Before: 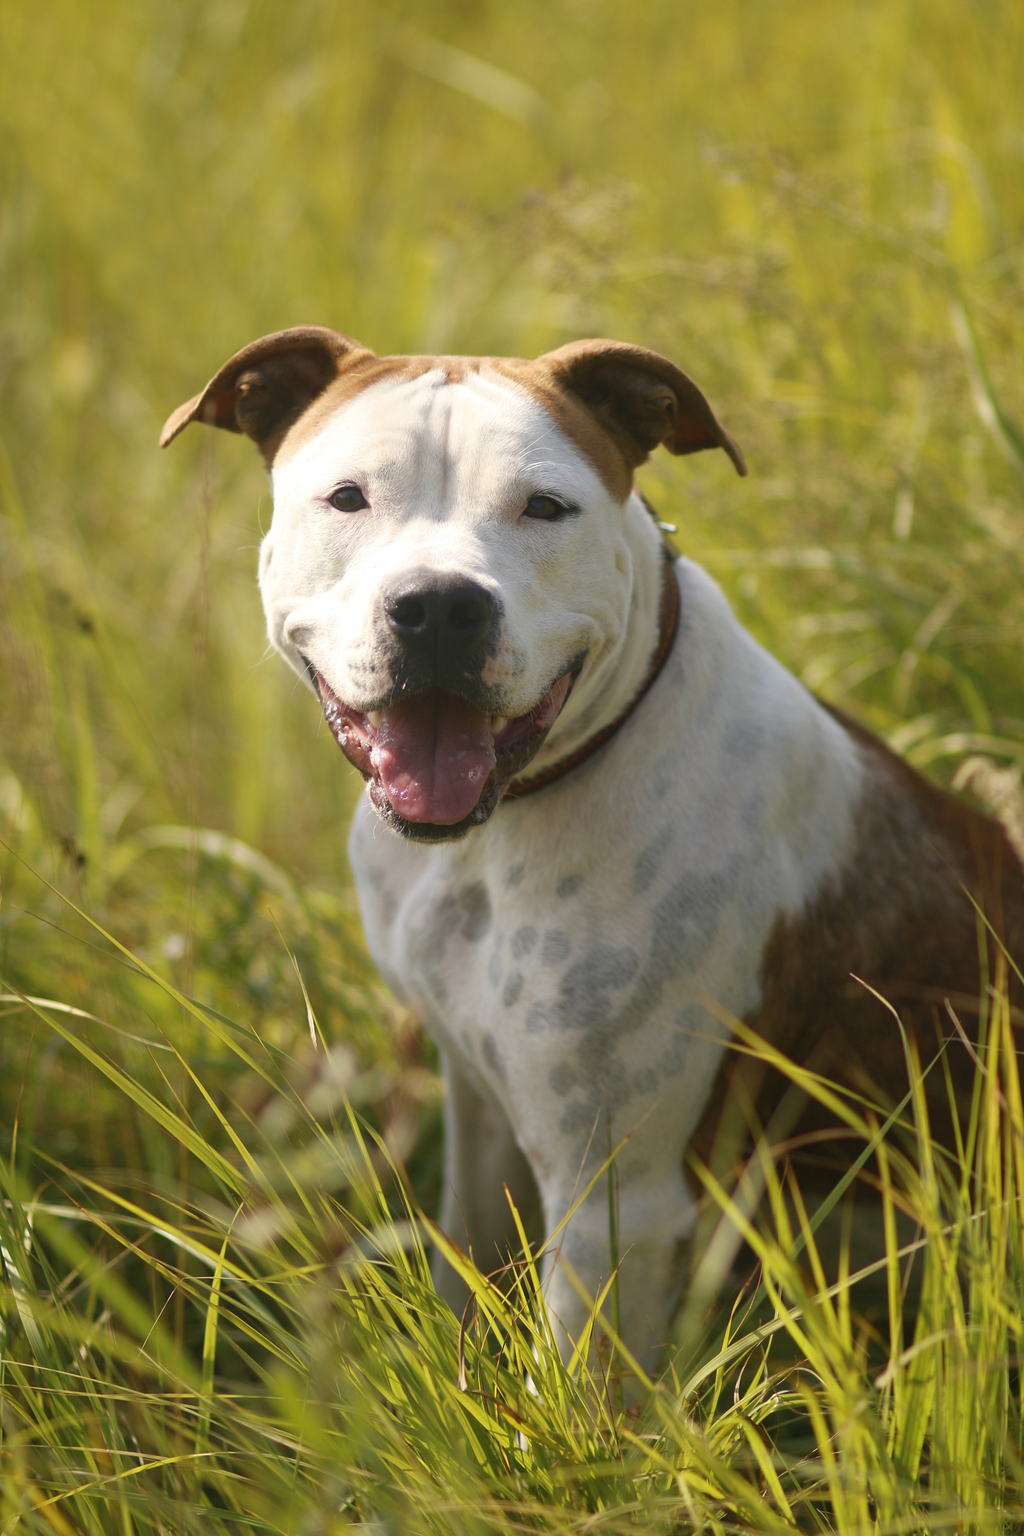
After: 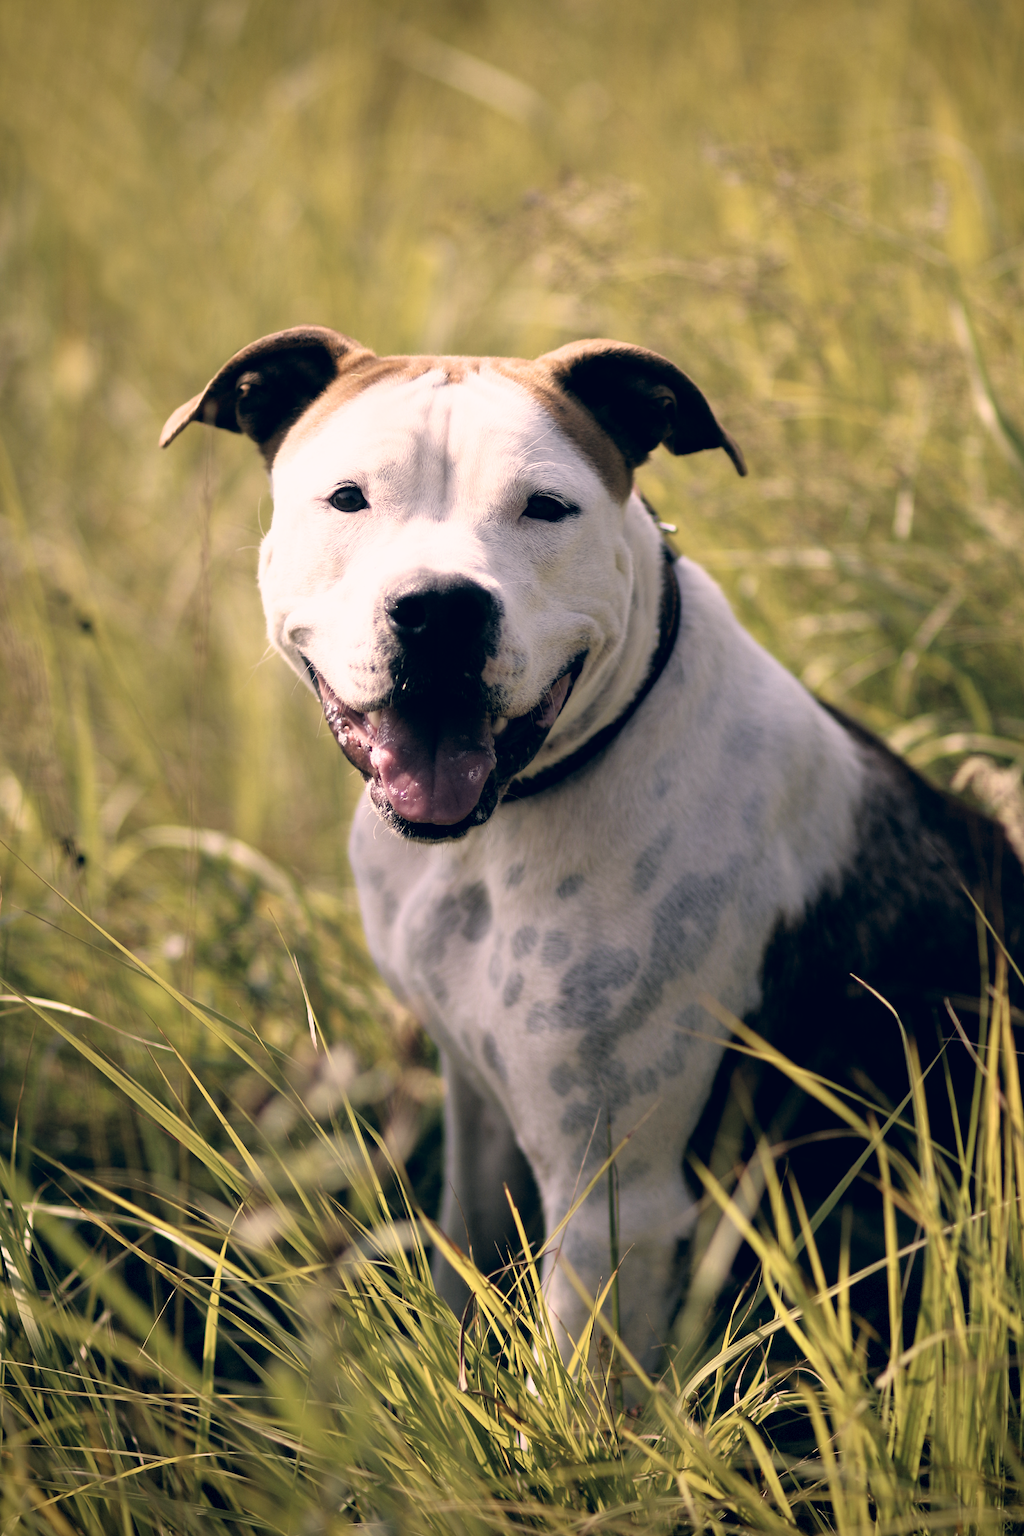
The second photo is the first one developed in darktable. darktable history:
filmic rgb: black relative exposure -3.67 EV, white relative exposure 2.44 EV, threshold 2.96 EV, hardness 3.29, enable highlight reconstruction true
vignetting: fall-off start 89.47%, fall-off radius 44.56%, brightness -0.389, saturation 0.014, width/height ratio 1.156, dithering 8-bit output
color correction: highlights a* 13.85, highlights b* 5.76, shadows a* -5.61, shadows b* -15.19, saturation 0.85
